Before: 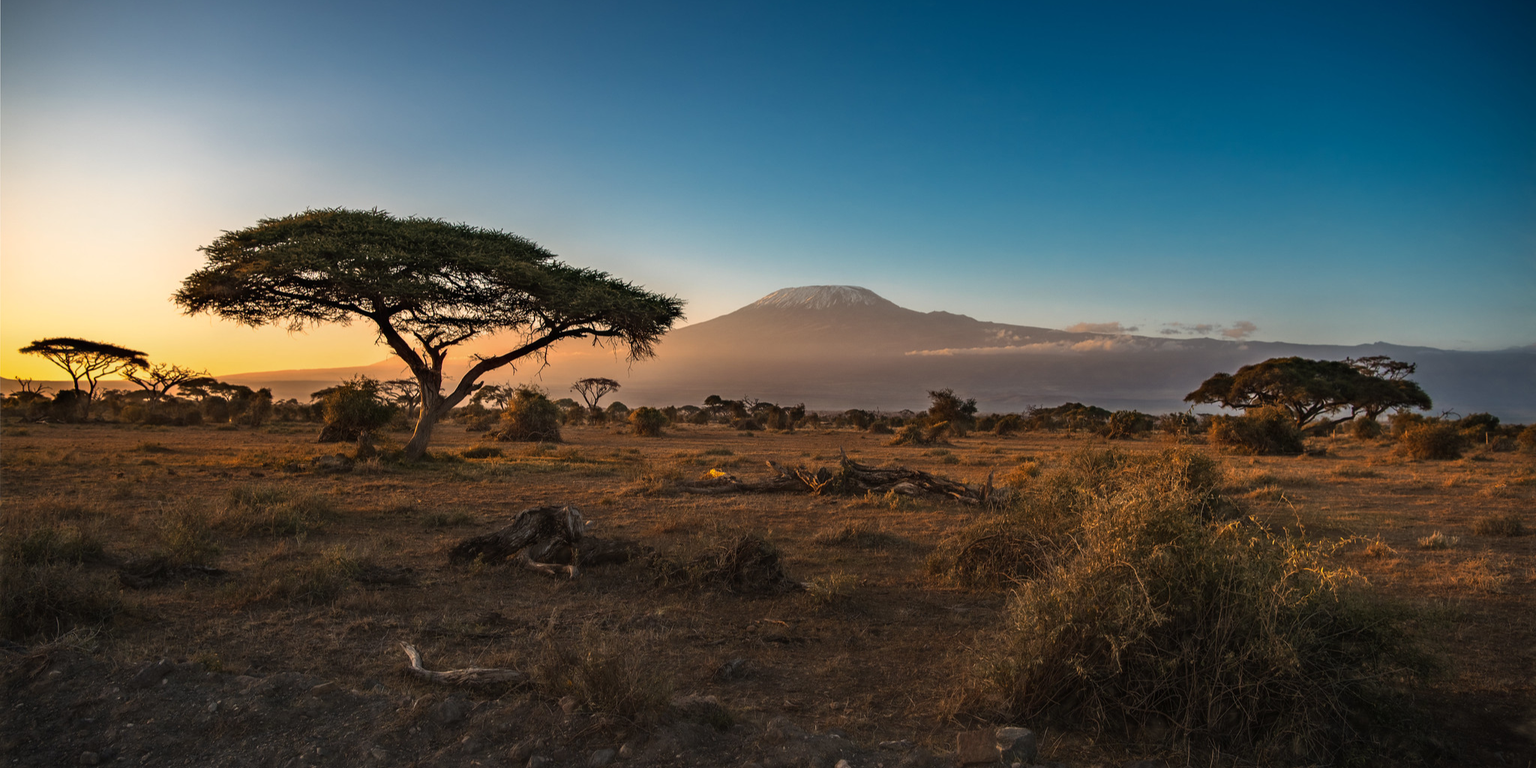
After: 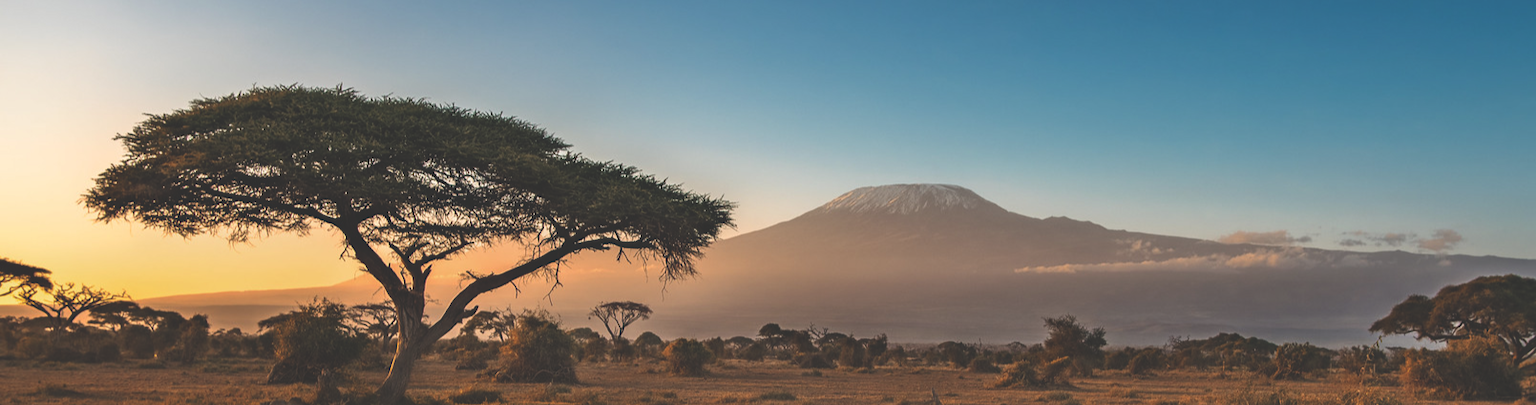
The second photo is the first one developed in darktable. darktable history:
exposure: black level correction -0.028, compensate highlight preservation false
crop: left 7.036%, top 18.398%, right 14.379%, bottom 40.043%
